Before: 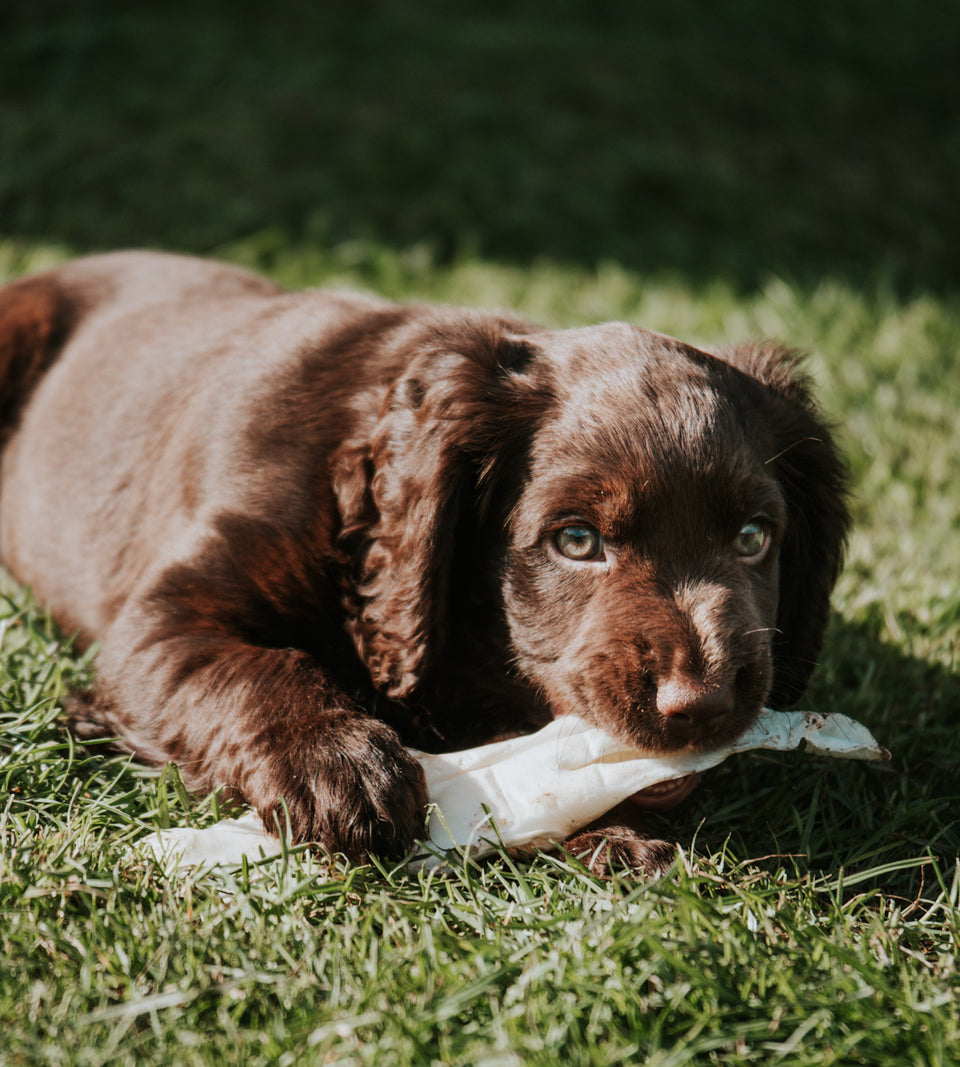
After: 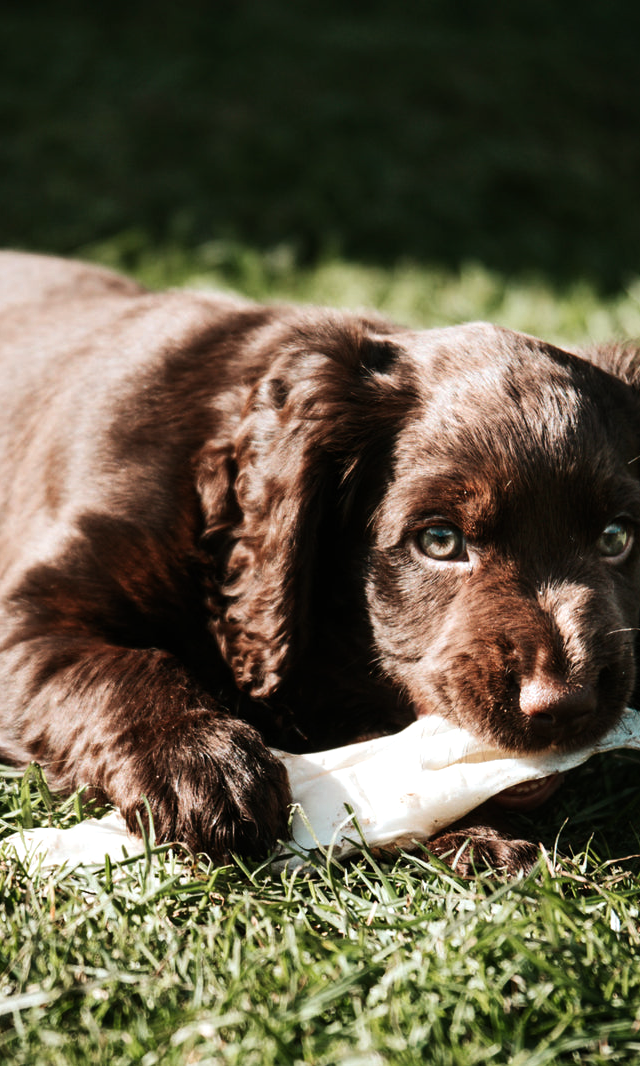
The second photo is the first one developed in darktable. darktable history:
tone equalizer: -8 EV -0.763 EV, -7 EV -0.72 EV, -6 EV -0.639 EV, -5 EV -0.381 EV, -3 EV 0.389 EV, -2 EV 0.6 EV, -1 EV 0.7 EV, +0 EV 0.768 EV, edges refinement/feathering 500, mask exposure compensation -1.57 EV, preserve details no
crop and rotate: left 14.351%, right 18.93%
